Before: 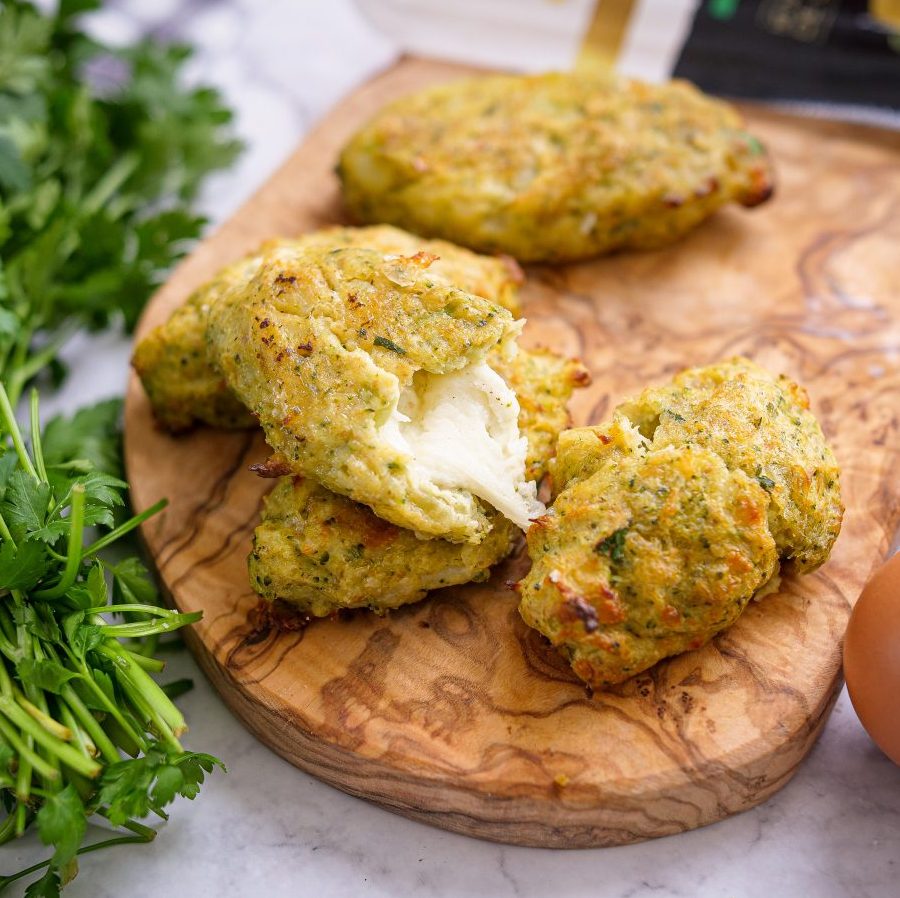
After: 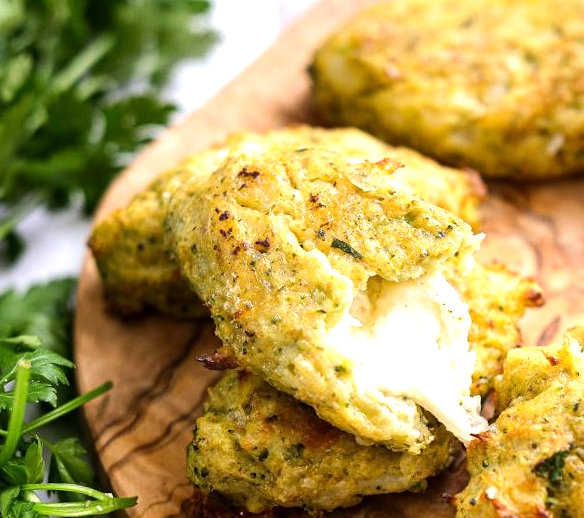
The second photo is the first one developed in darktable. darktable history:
tone equalizer: -8 EV -0.75 EV, -7 EV -0.7 EV, -6 EV -0.6 EV, -5 EV -0.4 EV, -3 EV 0.4 EV, -2 EV 0.6 EV, -1 EV 0.7 EV, +0 EV 0.75 EV, edges refinement/feathering 500, mask exposure compensation -1.57 EV, preserve details no
crop and rotate: angle -4.99°, left 2.122%, top 6.945%, right 27.566%, bottom 30.519%
